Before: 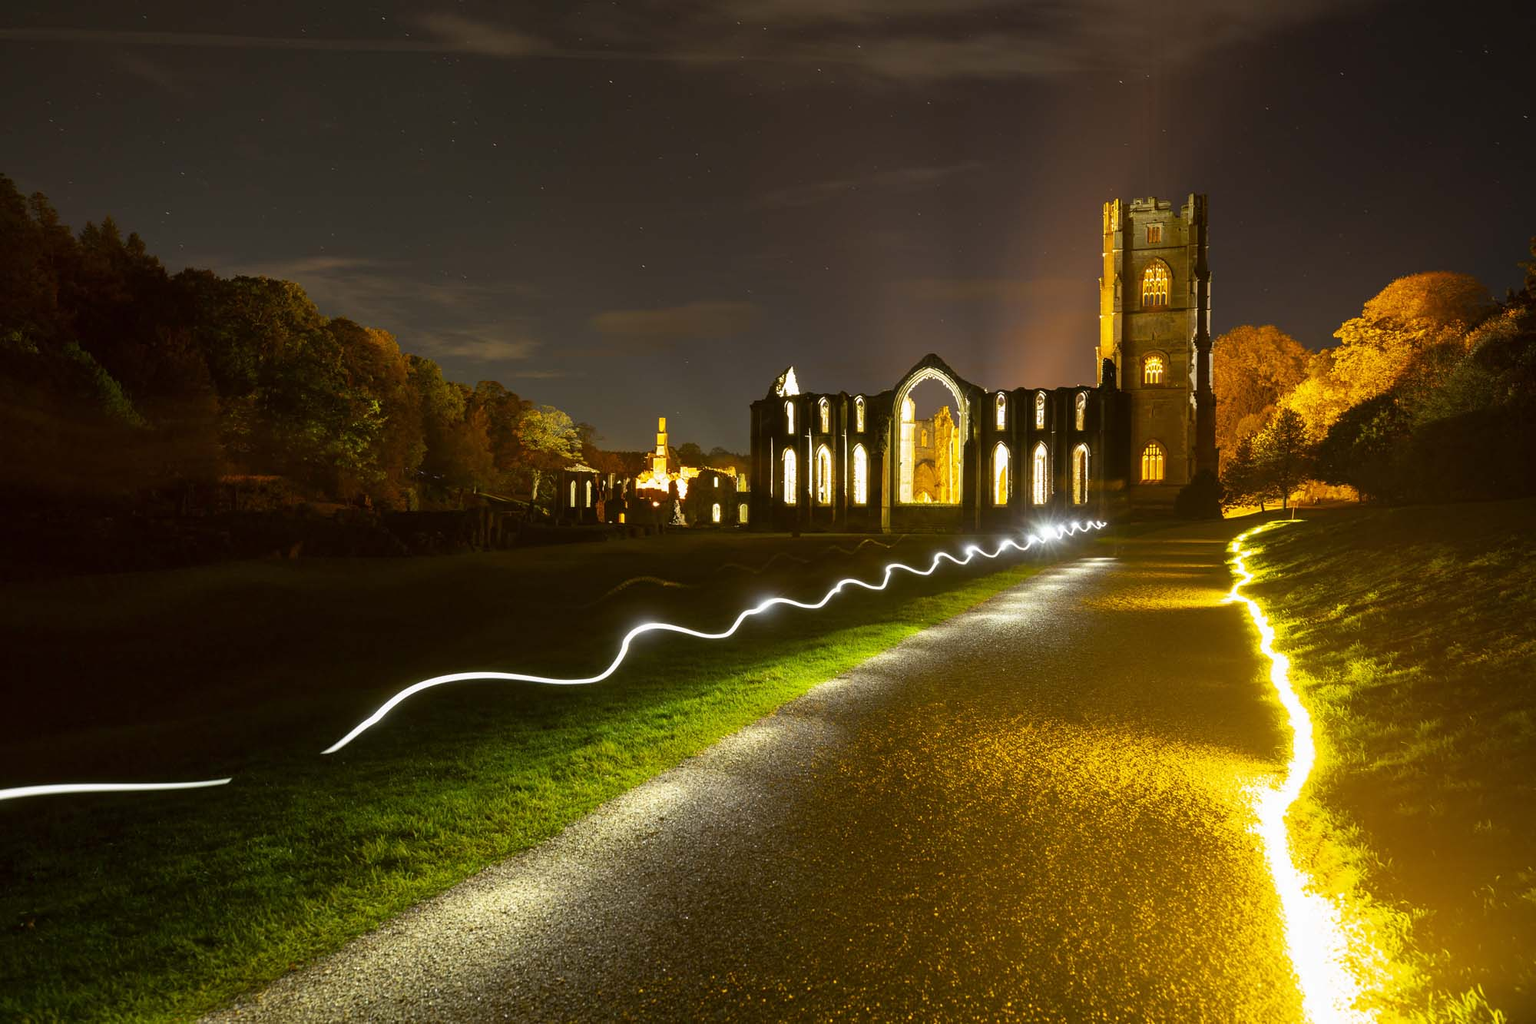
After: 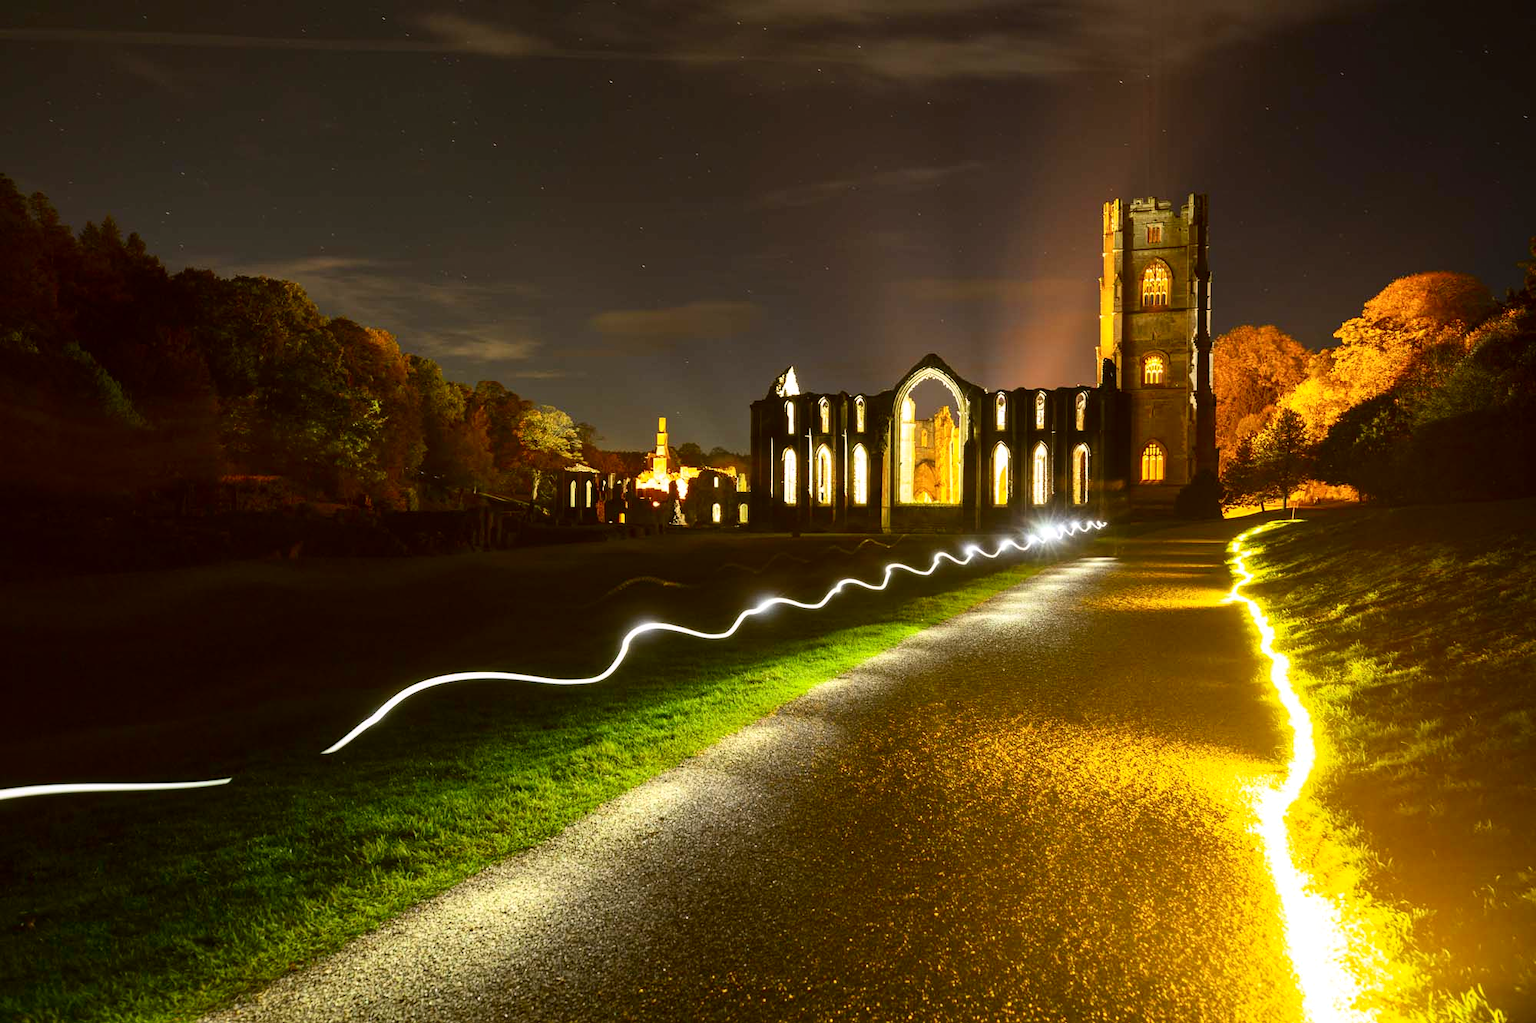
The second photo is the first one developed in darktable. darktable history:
tone curve: curves: ch0 [(0, 0.011) (0.139, 0.106) (0.295, 0.271) (0.499, 0.523) (0.739, 0.782) (0.857, 0.879) (1, 0.967)]; ch1 [(0, 0) (0.291, 0.229) (0.394, 0.365) (0.469, 0.456) (0.495, 0.497) (0.524, 0.53) (0.588, 0.62) (0.725, 0.779) (1, 1)]; ch2 [(0, 0) (0.125, 0.089) (0.35, 0.317) (0.437, 0.42) (0.502, 0.499) (0.537, 0.551) (0.613, 0.636) (1, 1)], color space Lab, independent channels, preserve colors none
exposure: exposure 0.207 EV, compensate highlight preservation false
local contrast: highlights 100%, shadows 100%, detail 120%, midtone range 0.2
